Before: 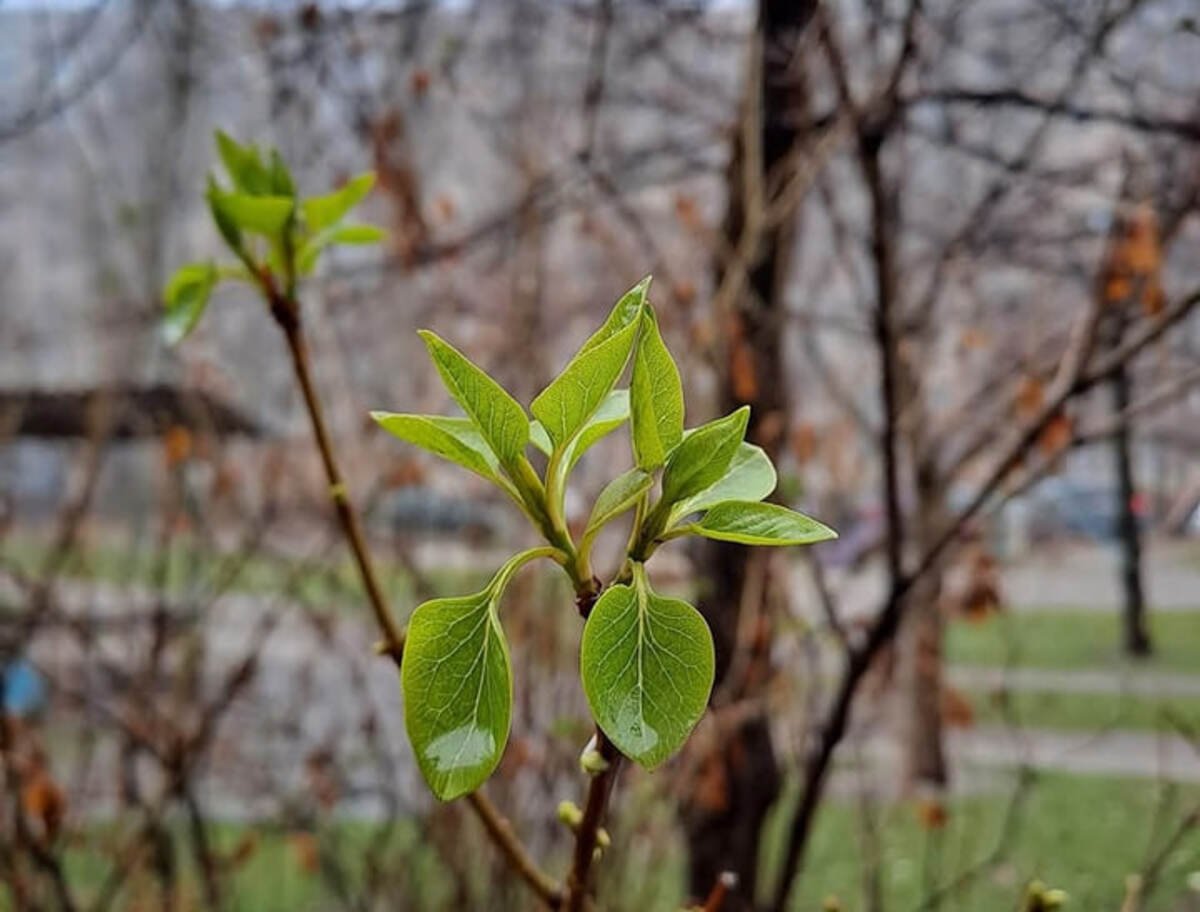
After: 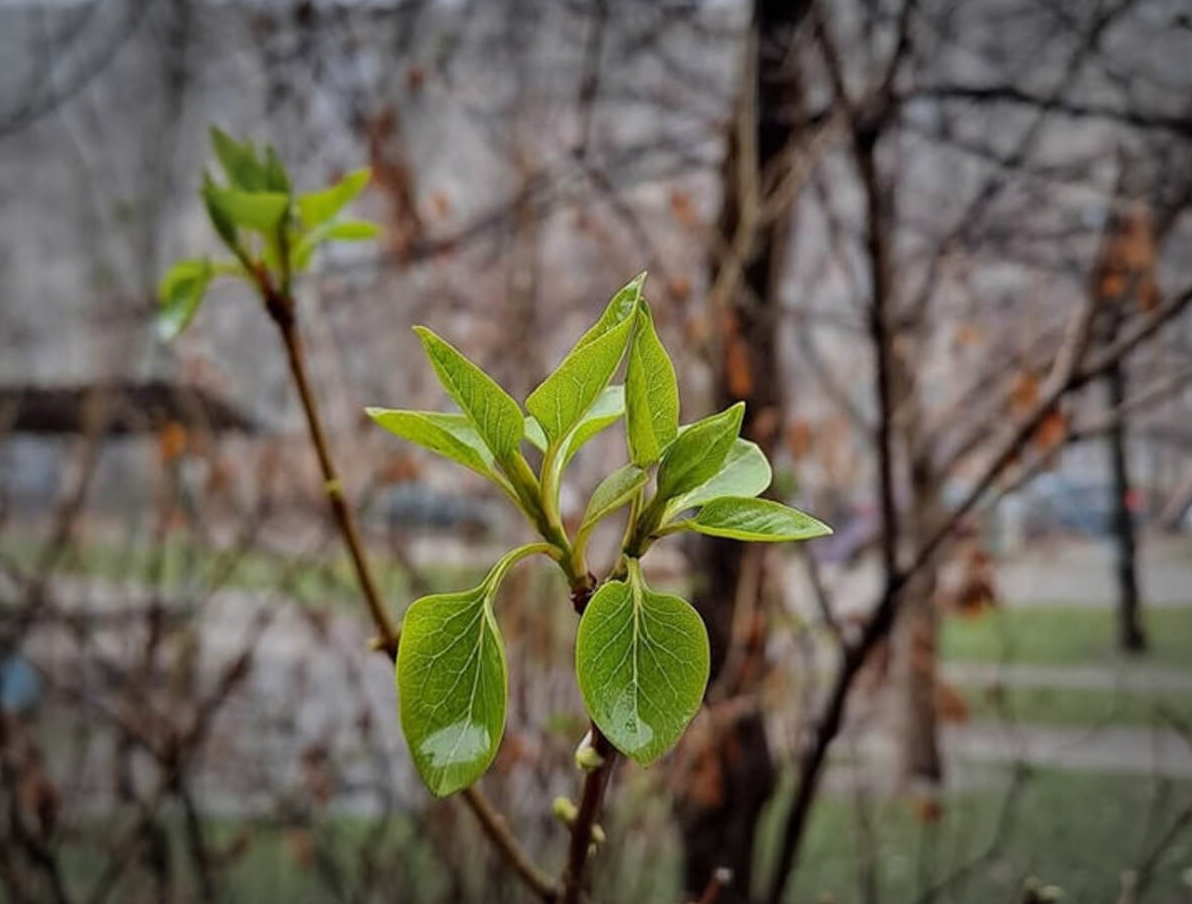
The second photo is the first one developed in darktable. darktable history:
crop: left 0.485%, top 0.467%, right 0.148%, bottom 0.403%
vignetting: fall-off start 78.82%, brightness -0.515, saturation -0.51, width/height ratio 1.328, unbound false
